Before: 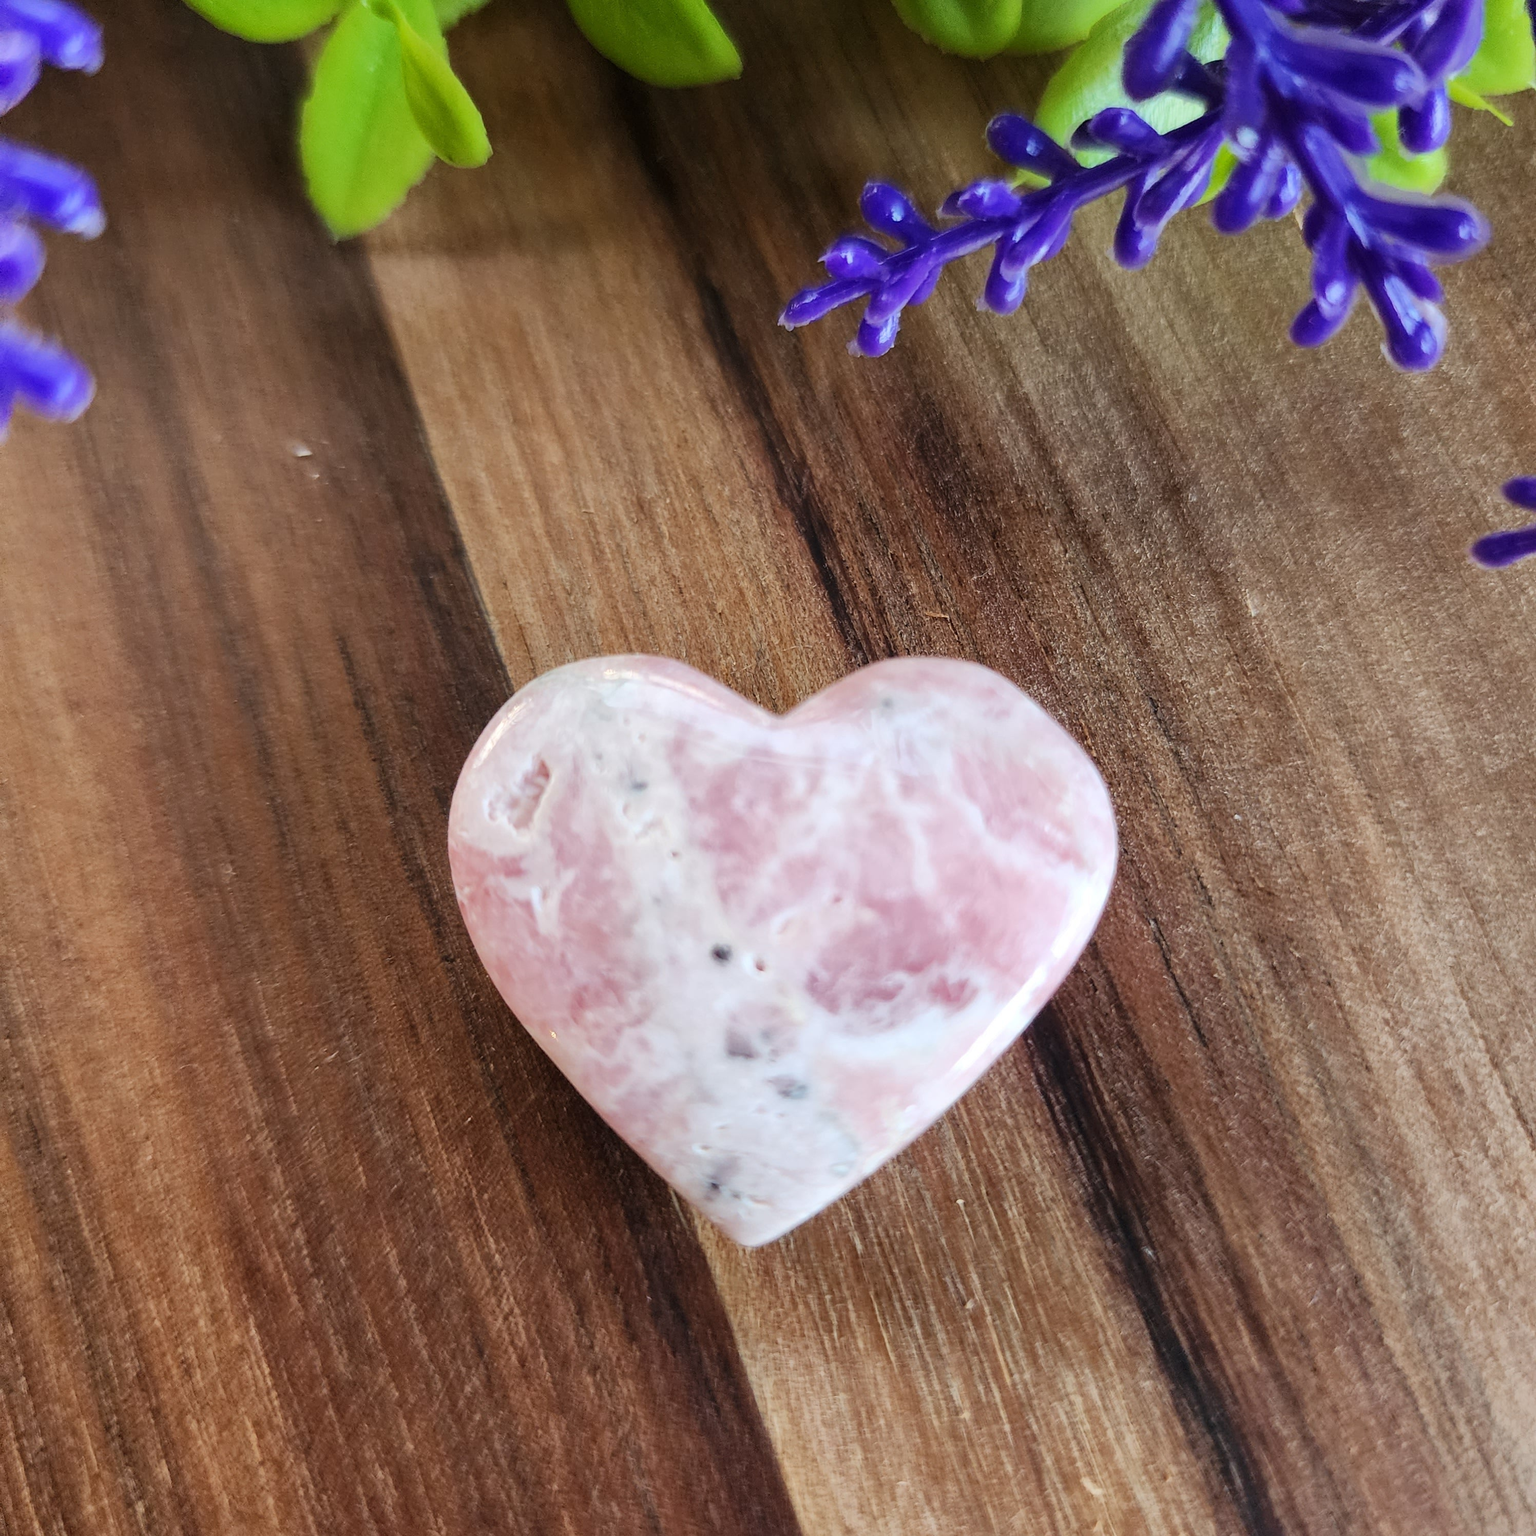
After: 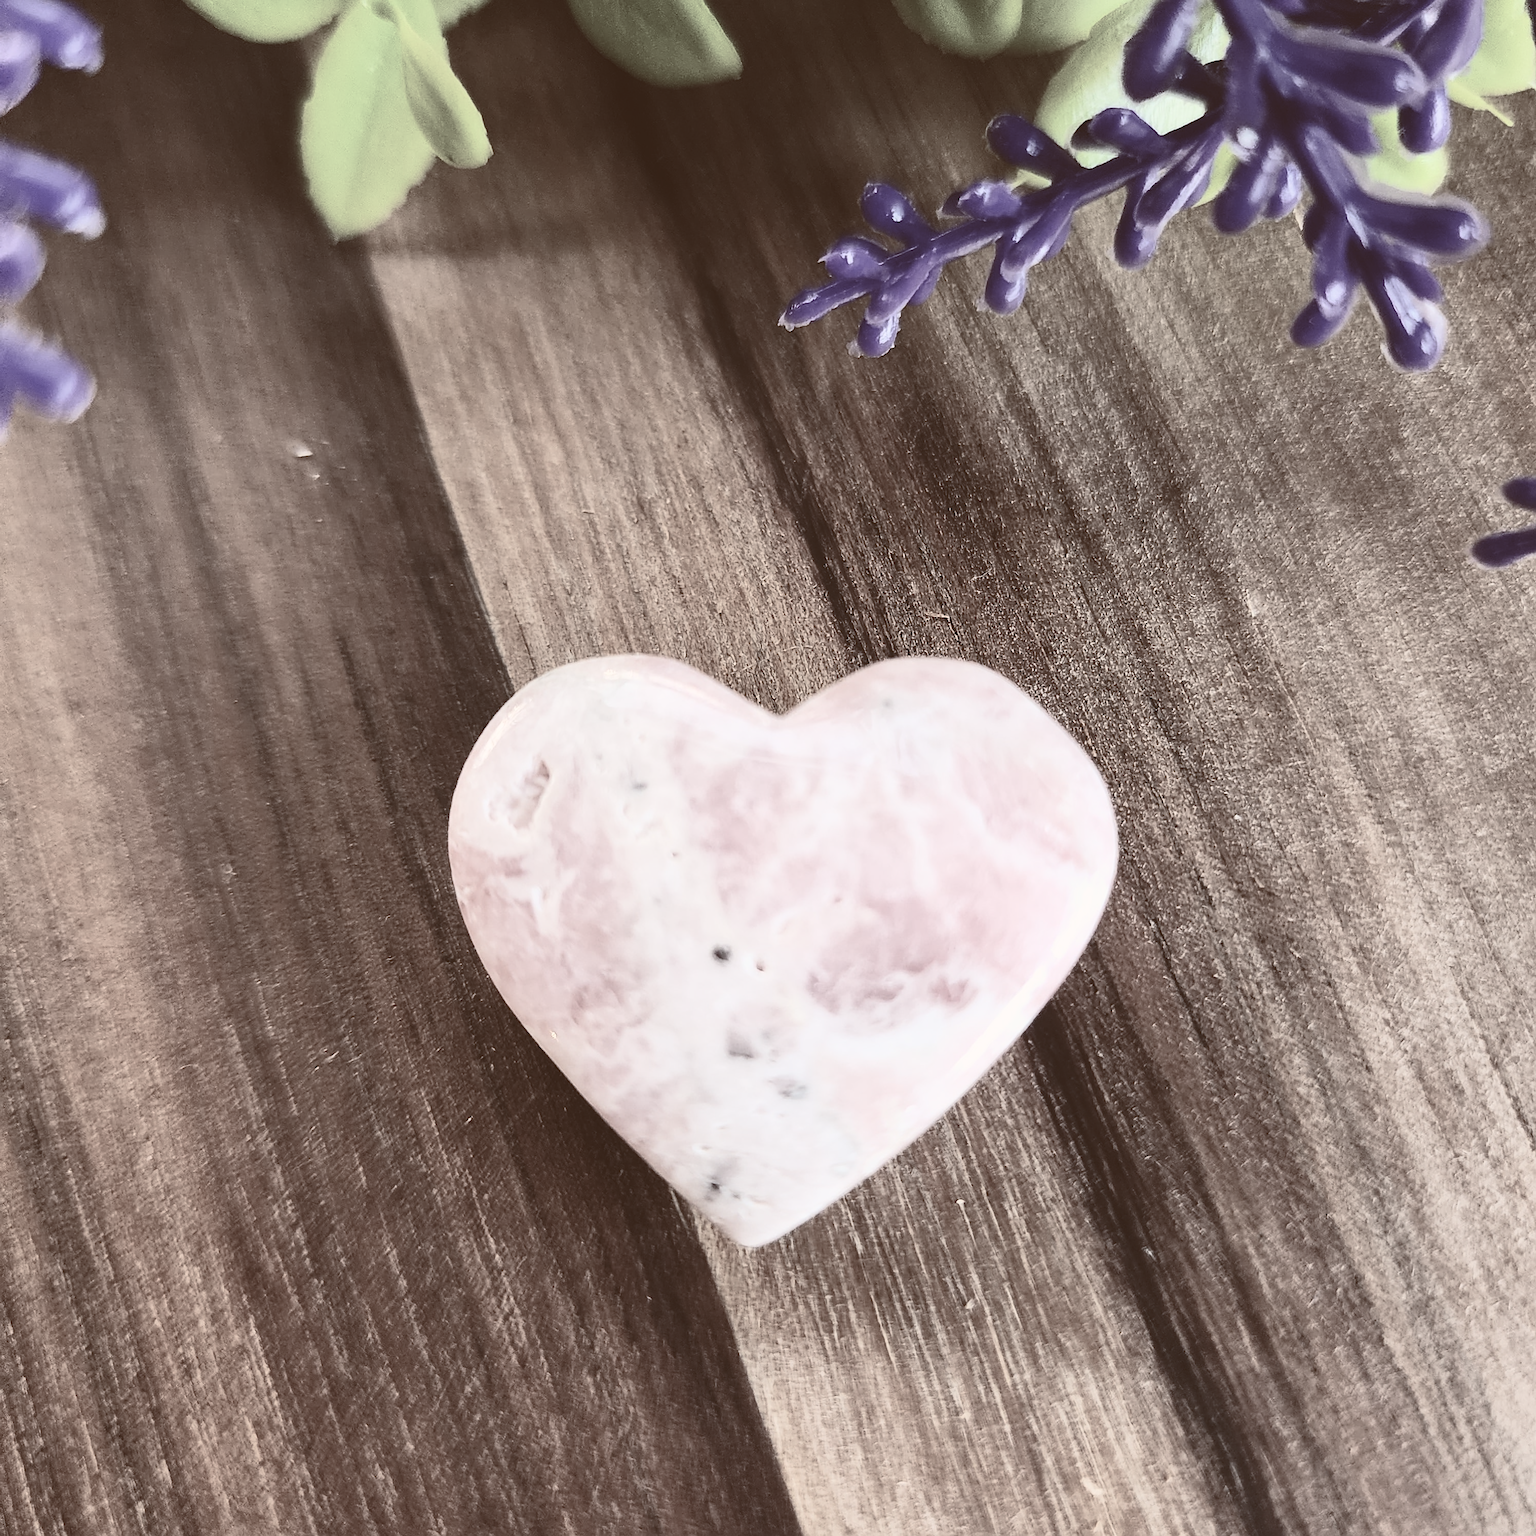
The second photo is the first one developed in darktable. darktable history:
contrast brightness saturation: contrast 0.39, brightness 0.1
color balance rgb: shadows lift › luminance 1%, shadows lift › chroma 0.2%, shadows lift › hue 20°, power › luminance 1%, power › chroma 0.4%, power › hue 34°, highlights gain › luminance 0.8%, highlights gain › chroma 0.4%, highlights gain › hue 44°, global offset › chroma 0.4%, global offset › hue 34°, white fulcrum 0.08 EV, linear chroma grading › shadows -7%, linear chroma grading › highlights -7%, linear chroma grading › global chroma -10%, linear chroma grading › mid-tones -8%, perceptual saturation grading › global saturation -28%, perceptual saturation grading › highlights -20%, perceptual saturation grading › mid-tones -24%, perceptual saturation grading › shadows -24%, perceptual brilliance grading › global brilliance -1%, perceptual brilliance grading › highlights -1%, perceptual brilliance grading › mid-tones -1%, perceptual brilliance grading › shadows -1%, global vibrance -17%, contrast -6%
exposure: black level correction -0.03, compensate highlight preservation false
sharpen: on, module defaults
